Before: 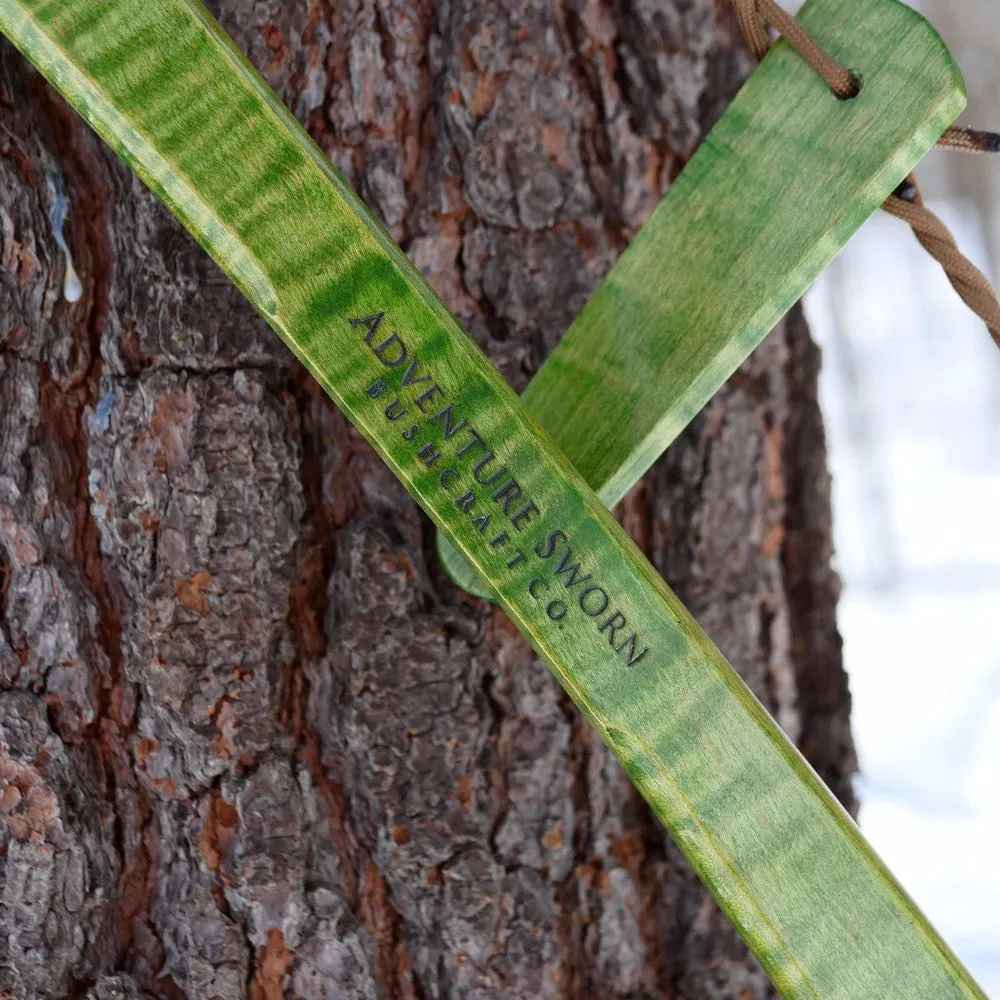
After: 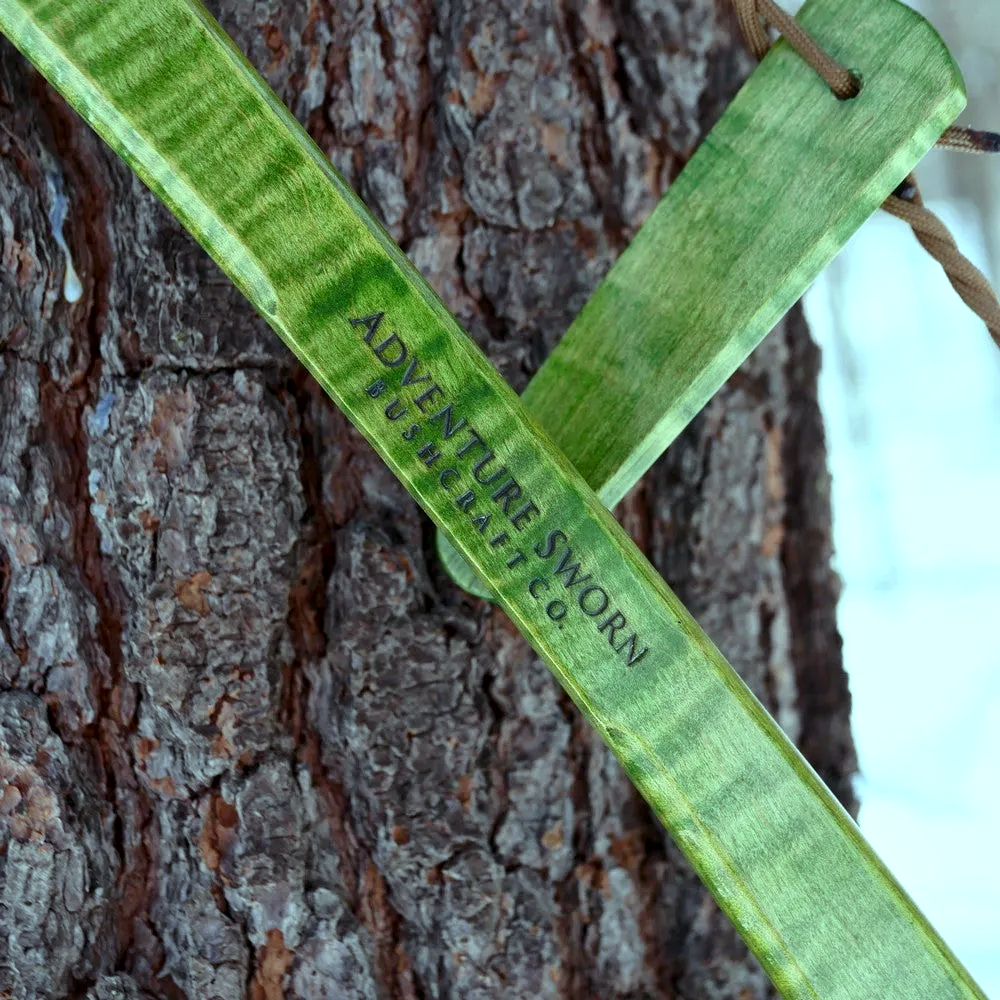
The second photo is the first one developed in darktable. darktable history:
exposure: compensate highlight preservation false
local contrast: mode bilateral grid, contrast 20, coarseness 50, detail 130%, midtone range 0.2
color balance: mode lift, gamma, gain (sRGB), lift [0.997, 0.979, 1.021, 1.011], gamma [1, 1.084, 0.916, 0.998], gain [1, 0.87, 1.13, 1.101], contrast 4.55%, contrast fulcrum 38.24%, output saturation 104.09%
